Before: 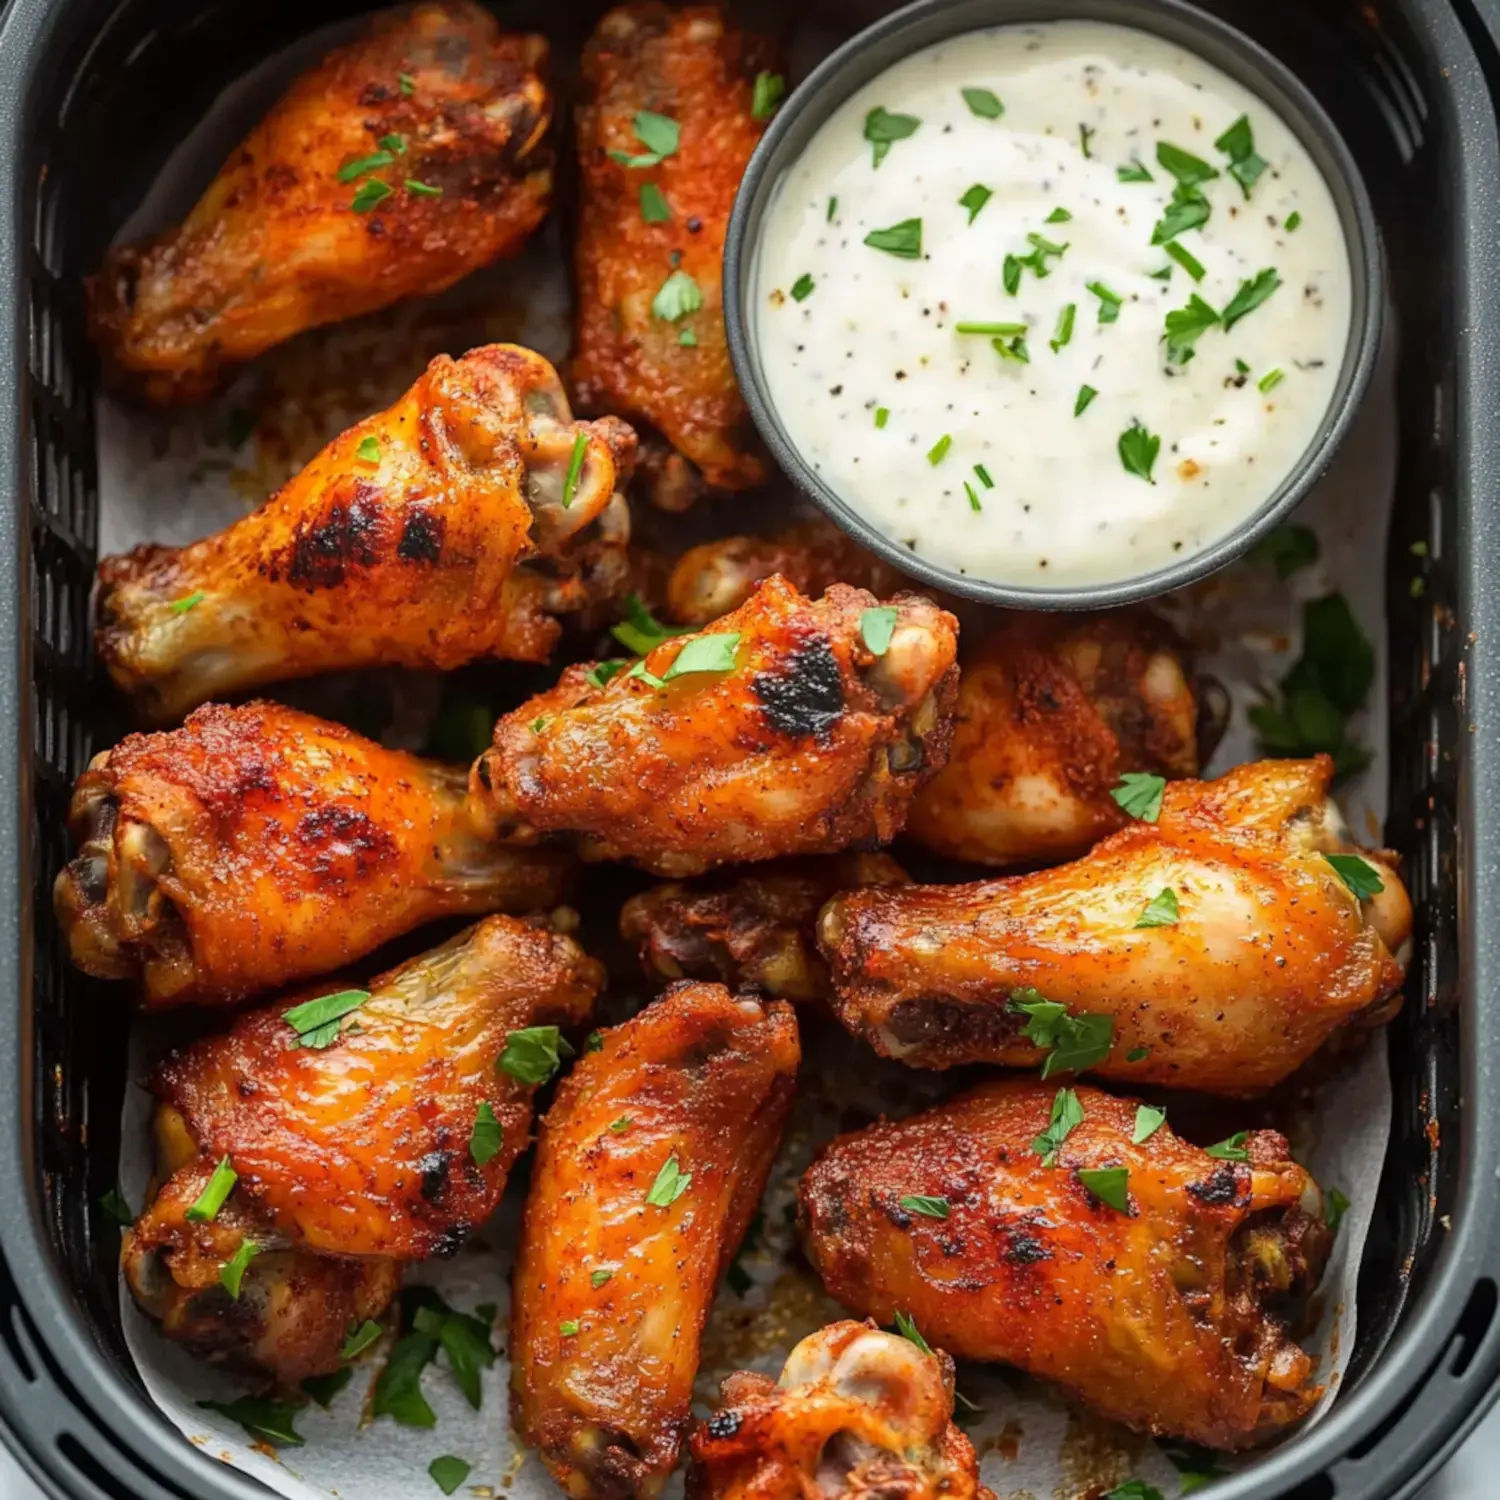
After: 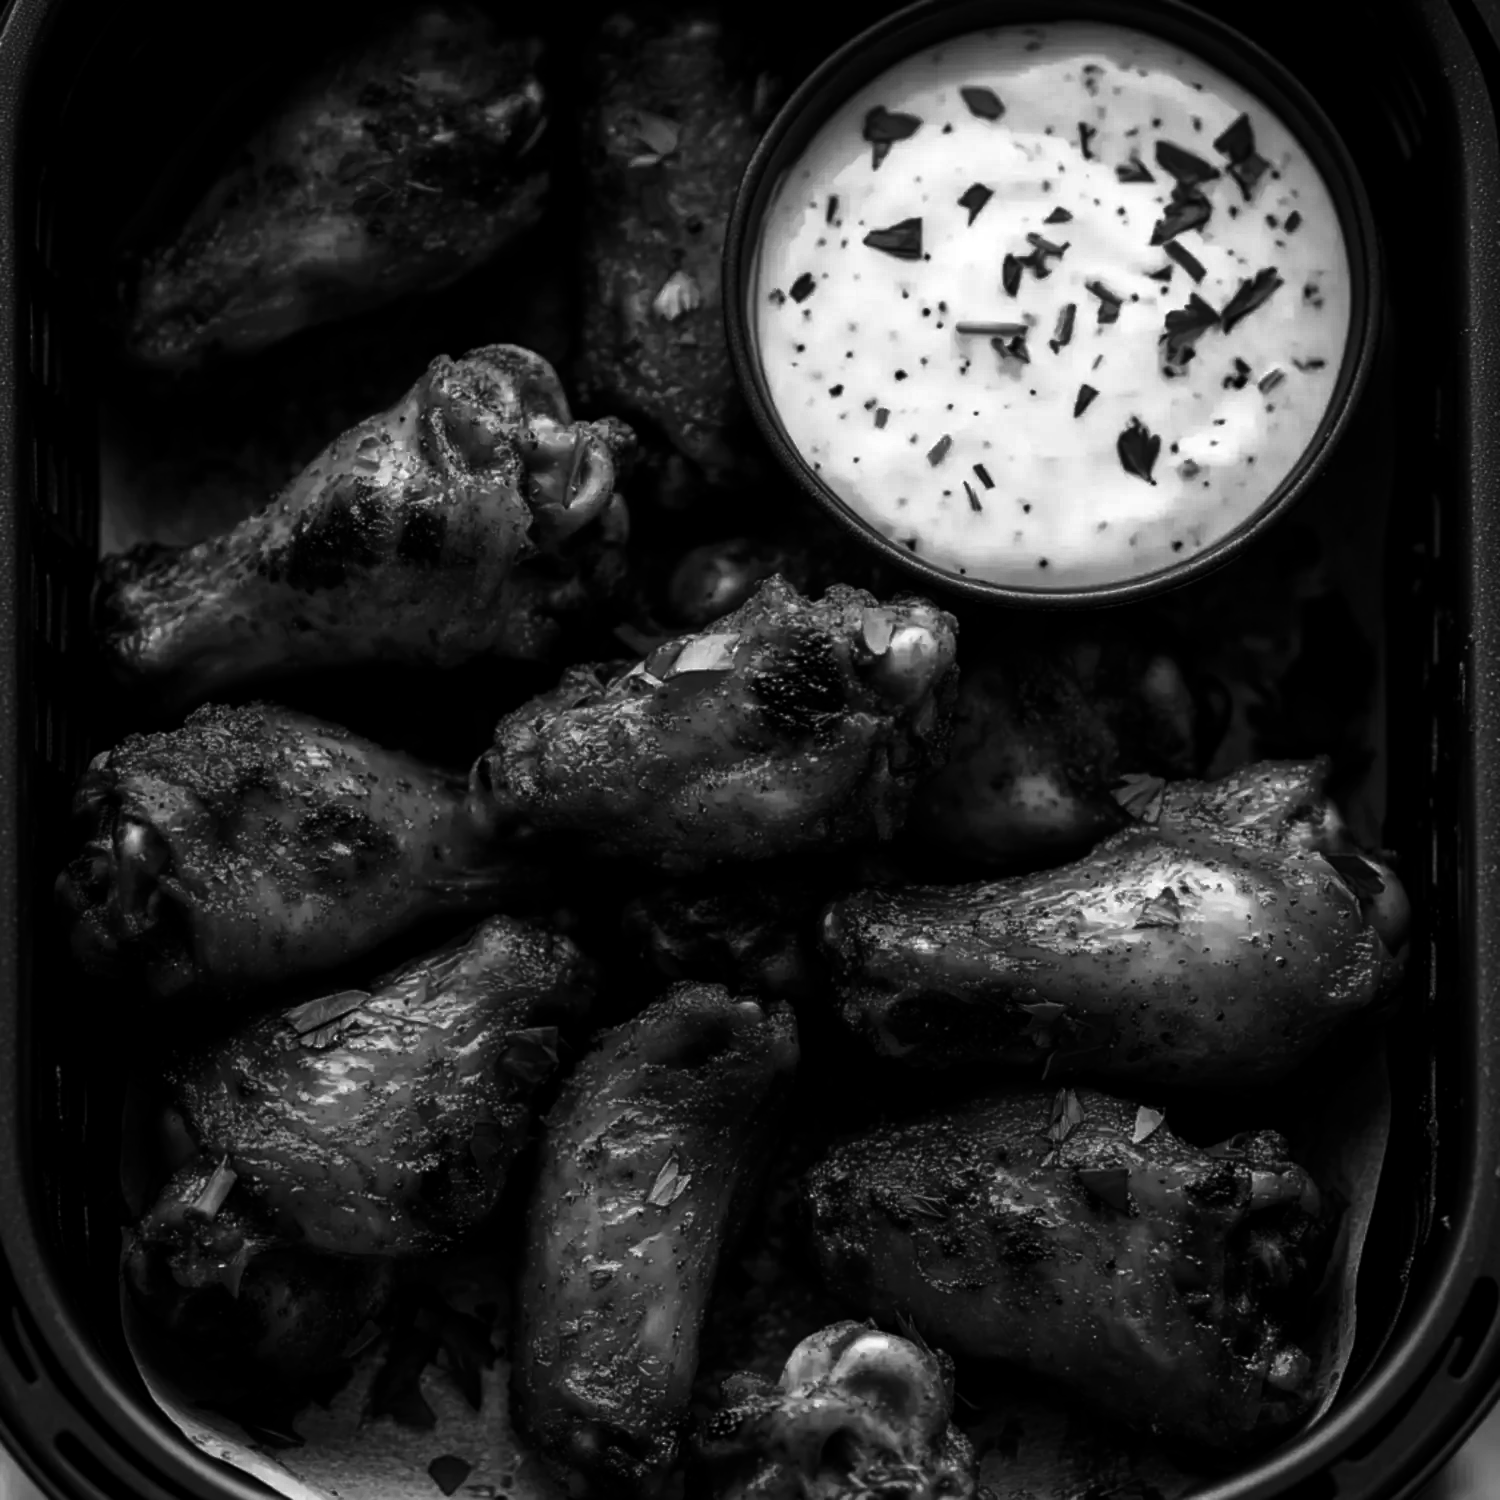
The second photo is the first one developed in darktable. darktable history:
shadows and highlights: shadows 0, highlights 40
contrast brightness saturation: contrast 0.02, brightness -1, saturation -1
white balance: red 1.123, blue 0.83
